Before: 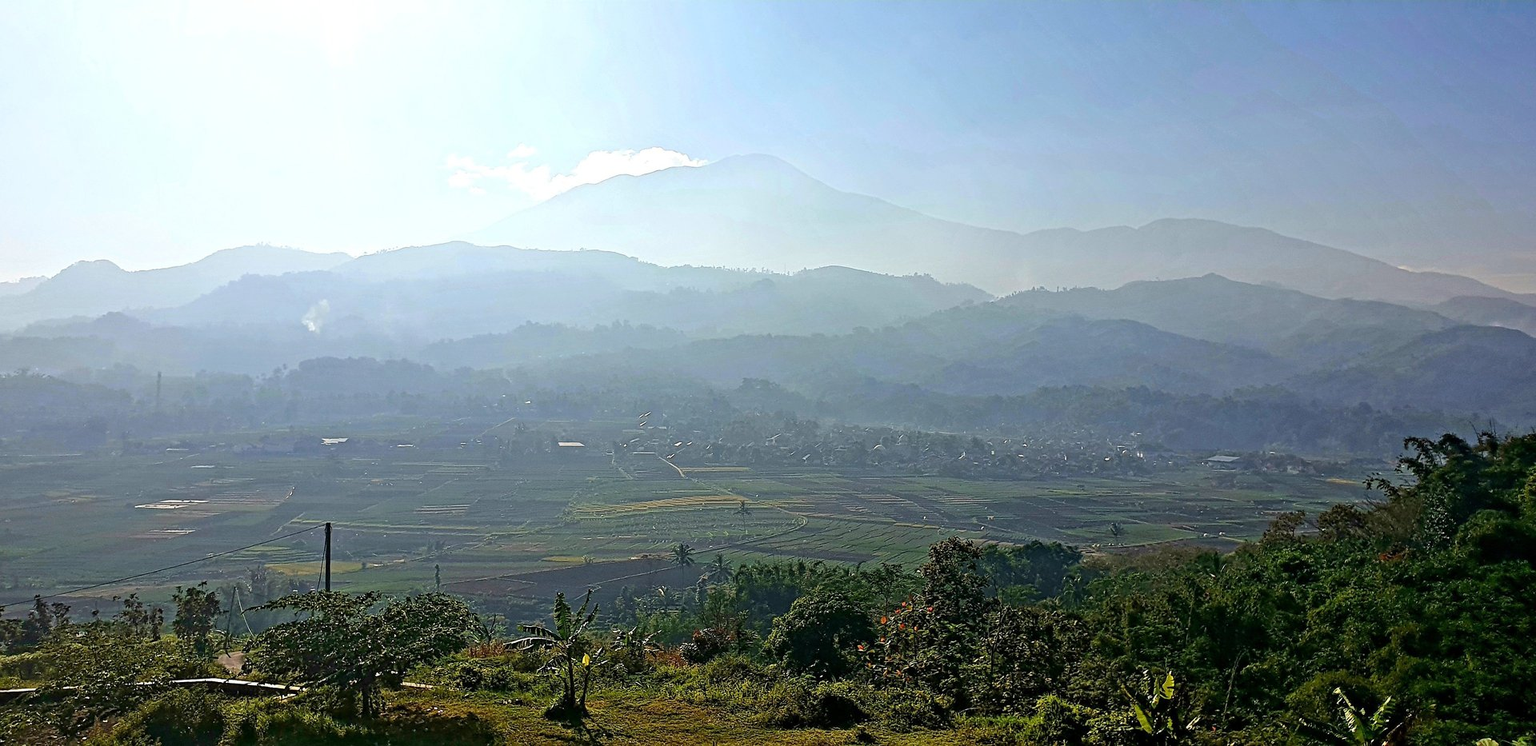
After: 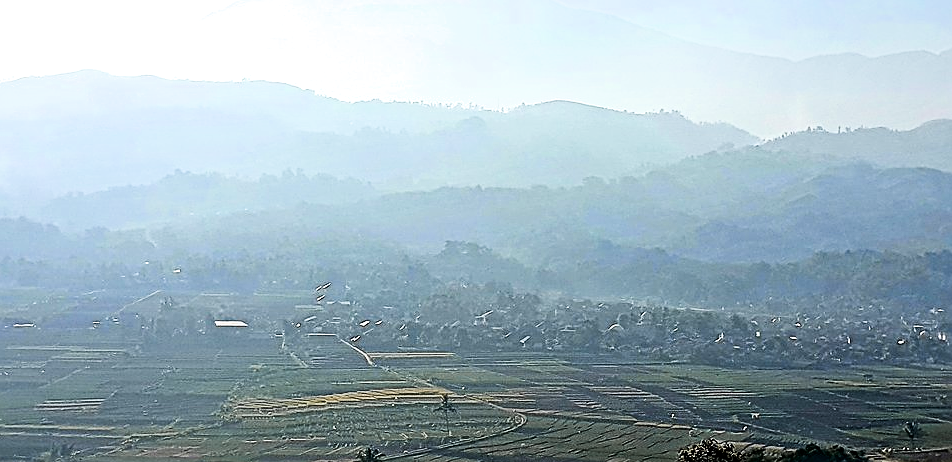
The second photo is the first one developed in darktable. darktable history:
contrast brightness saturation: contrast 0.068, brightness -0.134, saturation 0.048
sharpen: on, module defaults
crop: left 25.175%, top 24.936%, right 25.227%, bottom 25.448%
exposure: exposure 0.188 EV, compensate highlight preservation false
filmic rgb: middle gray luminance 9.41%, black relative exposure -10.54 EV, white relative exposure 3.45 EV, target black luminance 0%, hardness 5.97, latitude 59.66%, contrast 1.091, highlights saturation mix 3.95%, shadows ↔ highlights balance 28.54%
color zones: curves: ch1 [(0.29, 0.492) (0.373, 0.185) (0.509, 0.481)]; ch2 [(0.25, 0.462) (0.749, 0.457)]
tone equalizer: -8 EV -1.1 EV, -7 EV -1.02 EV, -6 EV -0.883 EV, -5 EV -0.597 EV, -3 EV 0.562 EV, -2 EV 0.853 EV, -1 EV 0.998 EV, +0 EV 1.07 EV, edges refinement/feathering 500, mask exposure compensation -1.57 EV, preserve details guided filter
